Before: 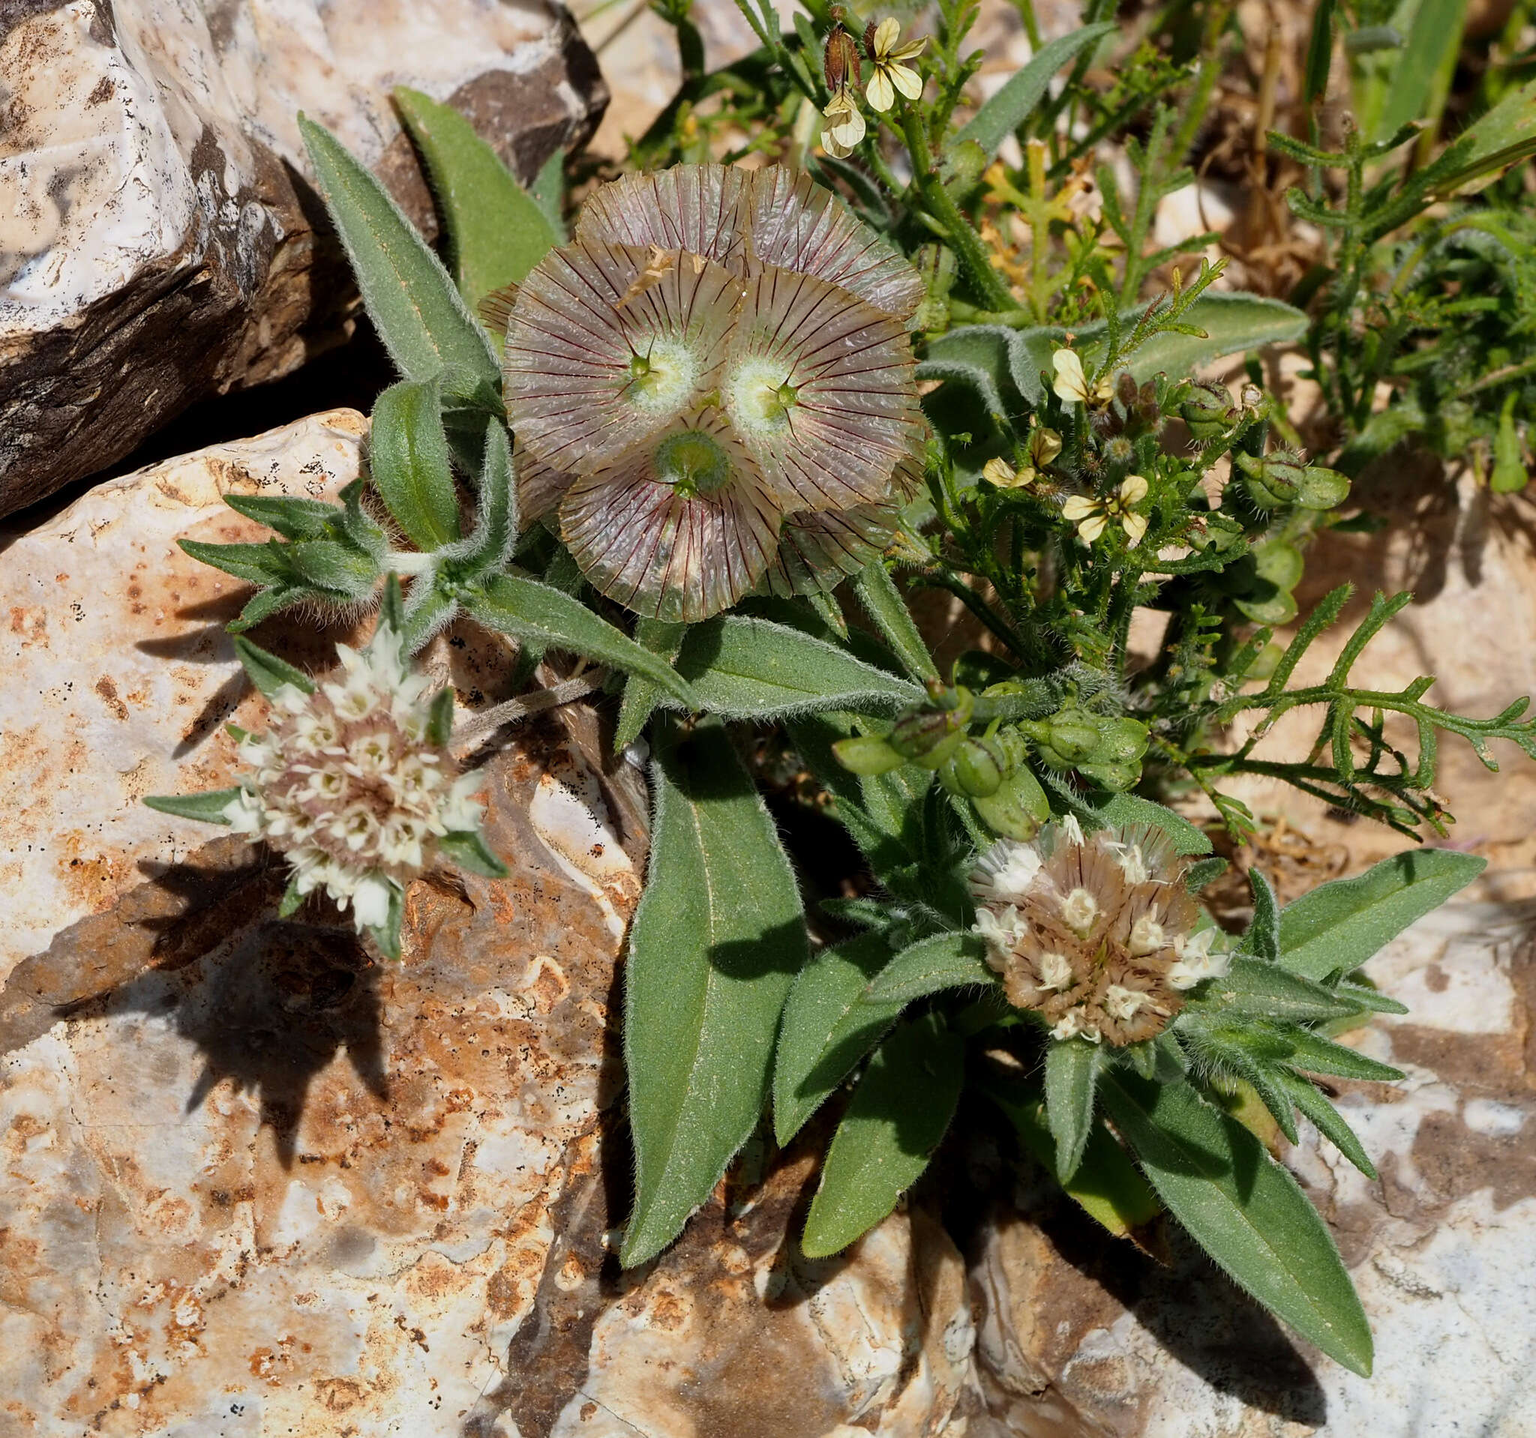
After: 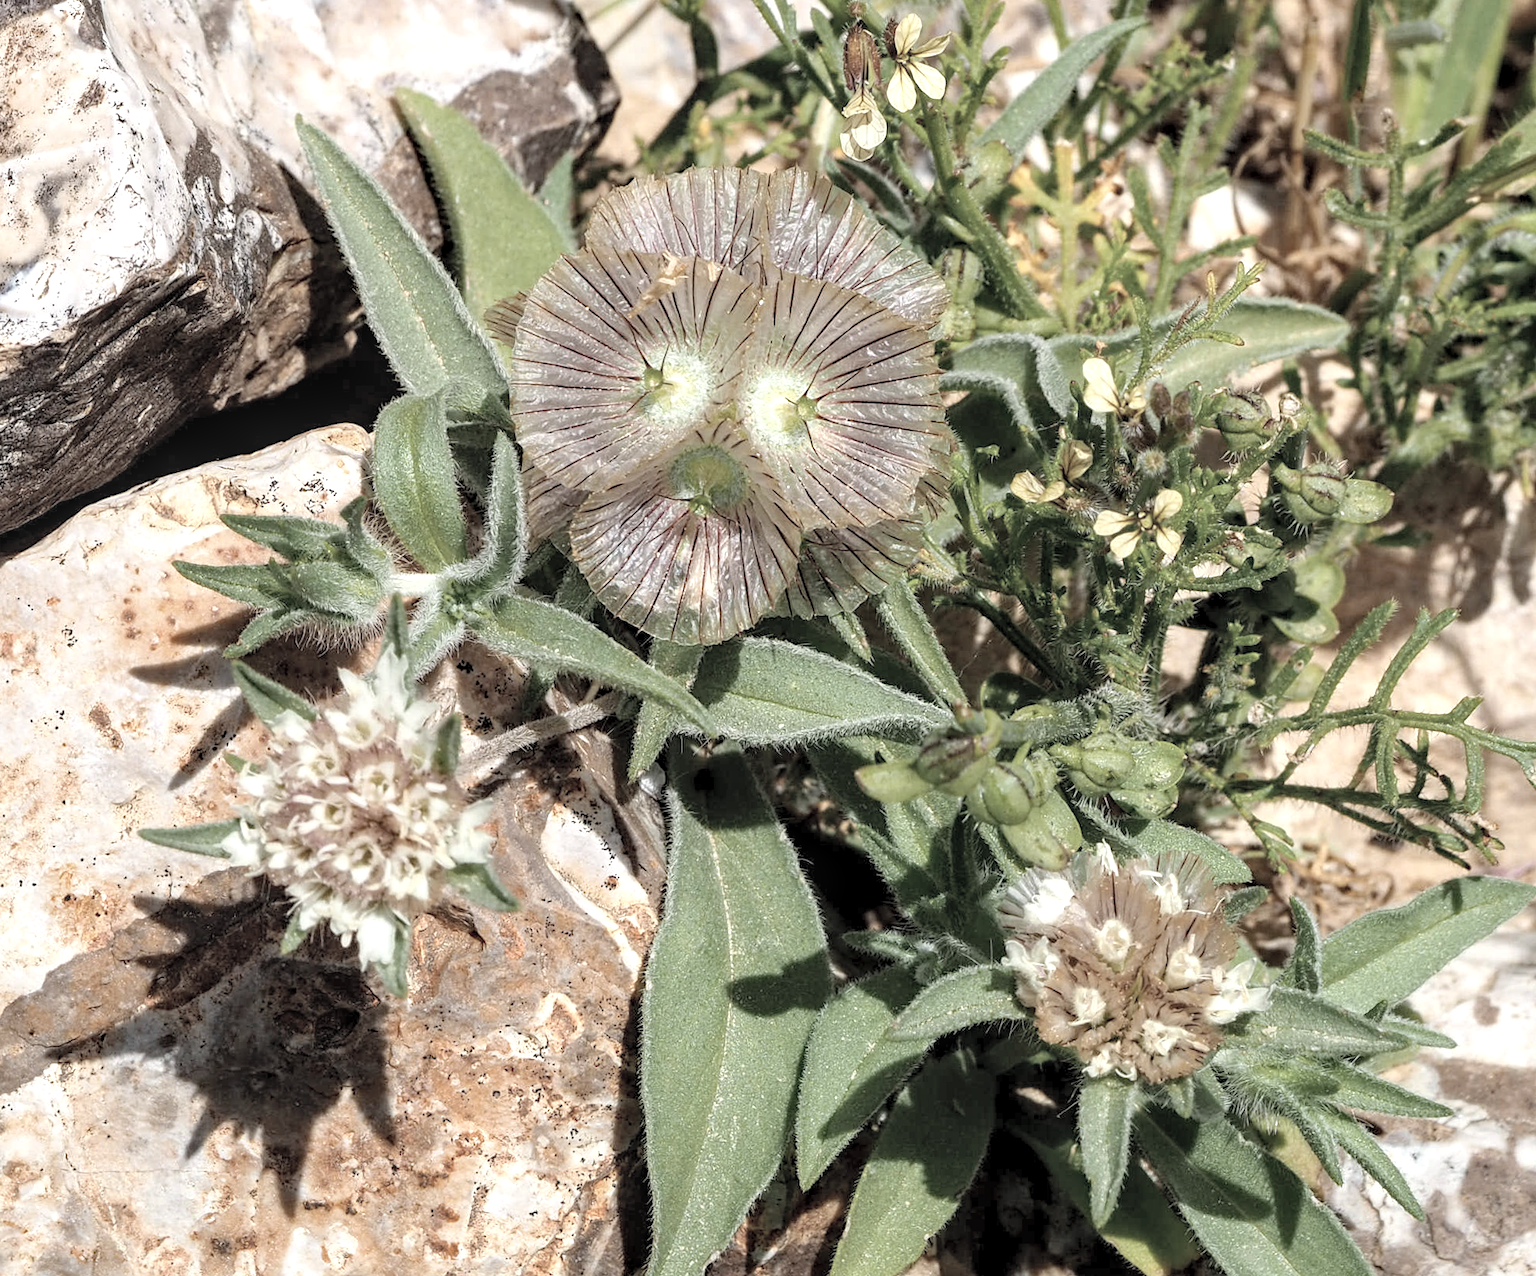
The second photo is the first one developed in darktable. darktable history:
exposure: exposure 0.609 EV, compensate exposure bias true, compensate highlight preservation false
local contrast: on, module defaults
contrast brightness saturation: brightness 0.182, saturation -0.503
crop and rotate: angle 0.309°, left 0.41%, right 2.909%, bottom 14.187%
haze removal: adaptive false
